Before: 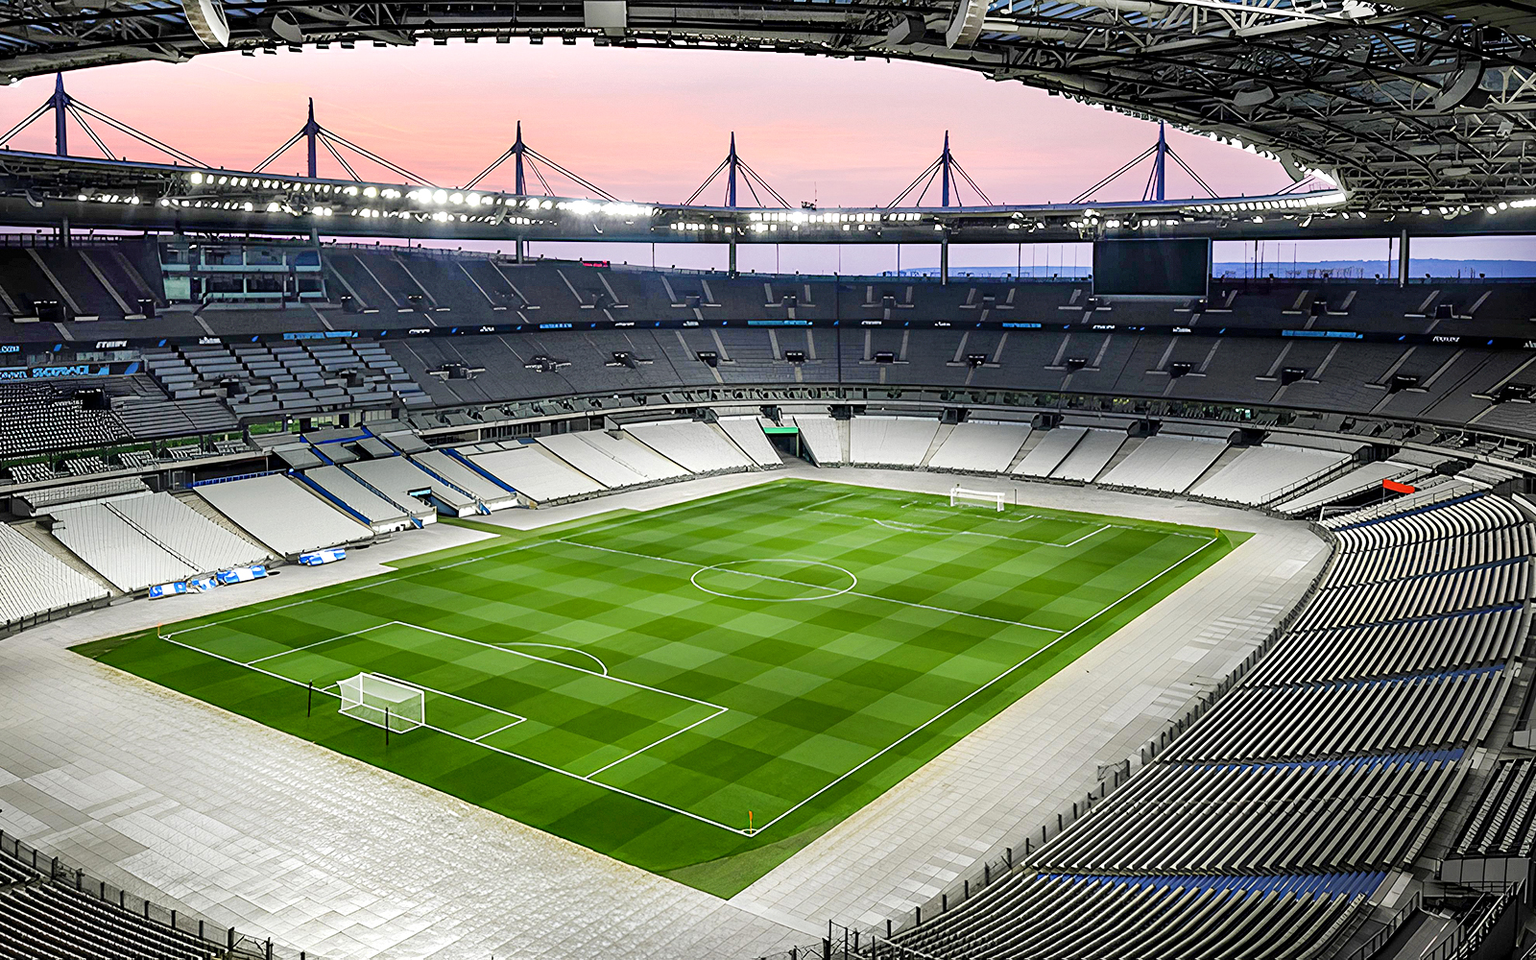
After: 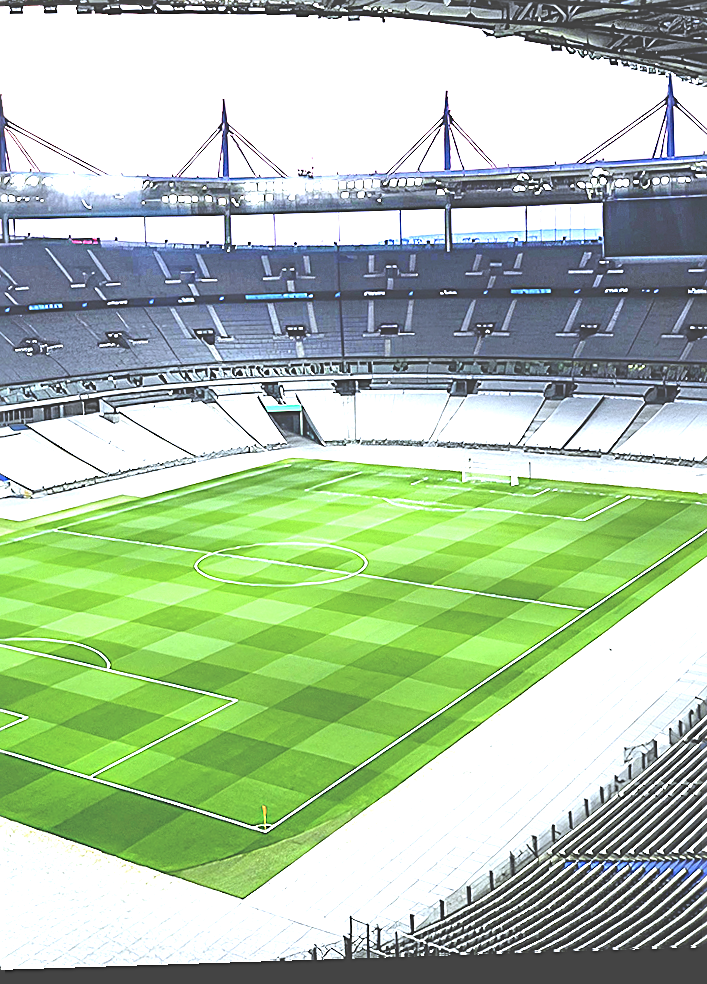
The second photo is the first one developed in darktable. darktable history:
white balance: red 0.926, green 1.003, blue 1.133
crop: left 33.452%, top 6.025%, right 23.155%
exposure: black level correction -0.023, exposure 1.397 EV, compensate highlight preservation false
sharpen: on, module defaults
rotate and perspective: rotation -1.77°, lens shift (horizontal) 0.004, automatic cropping off
